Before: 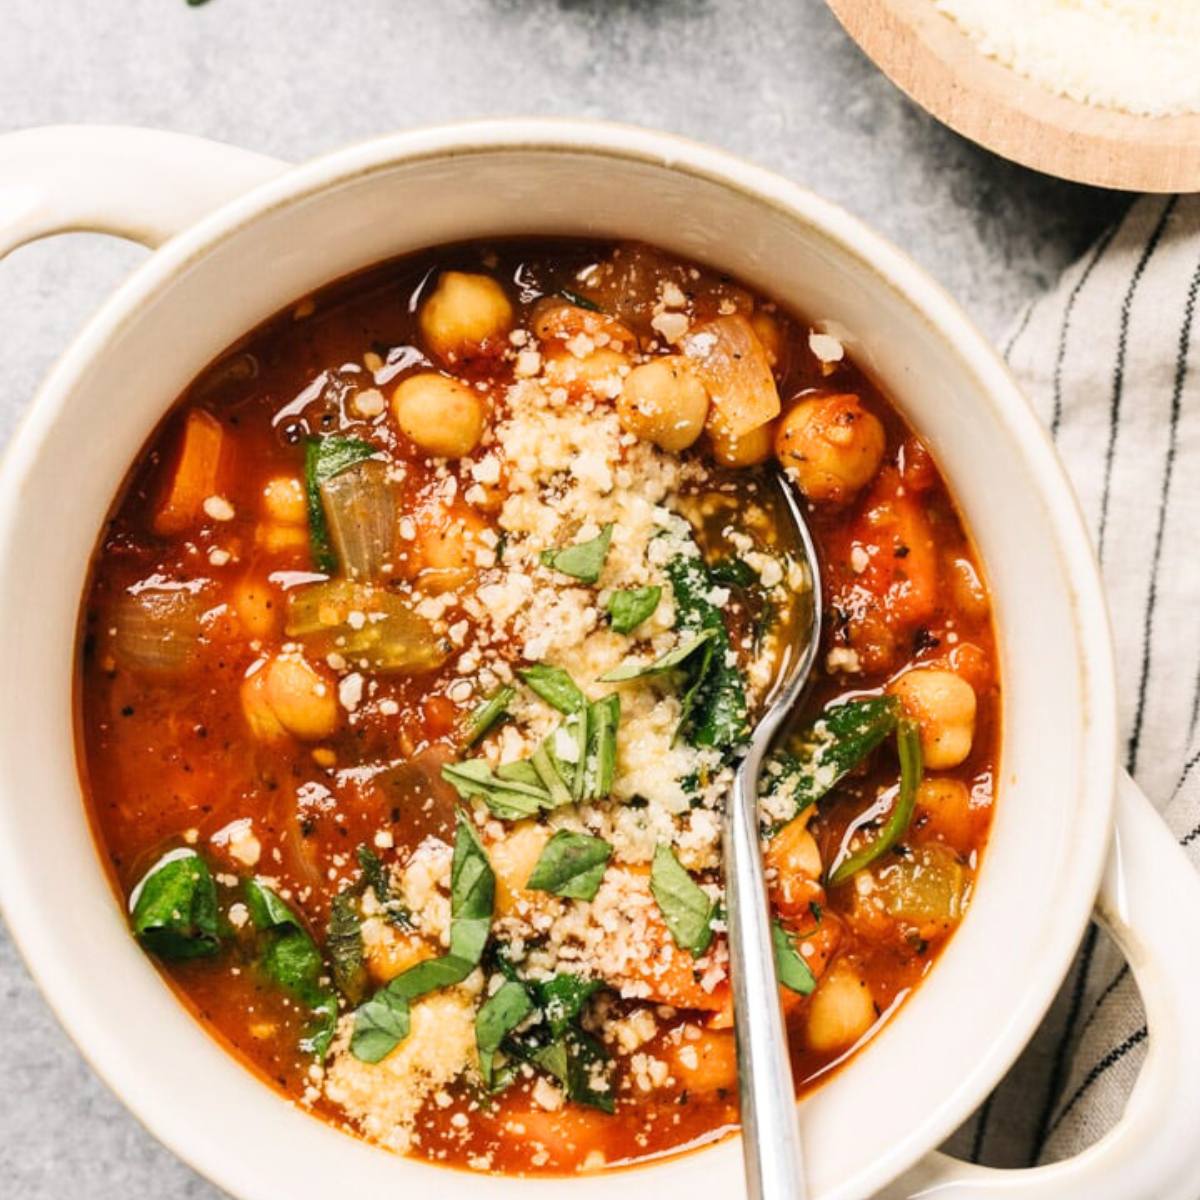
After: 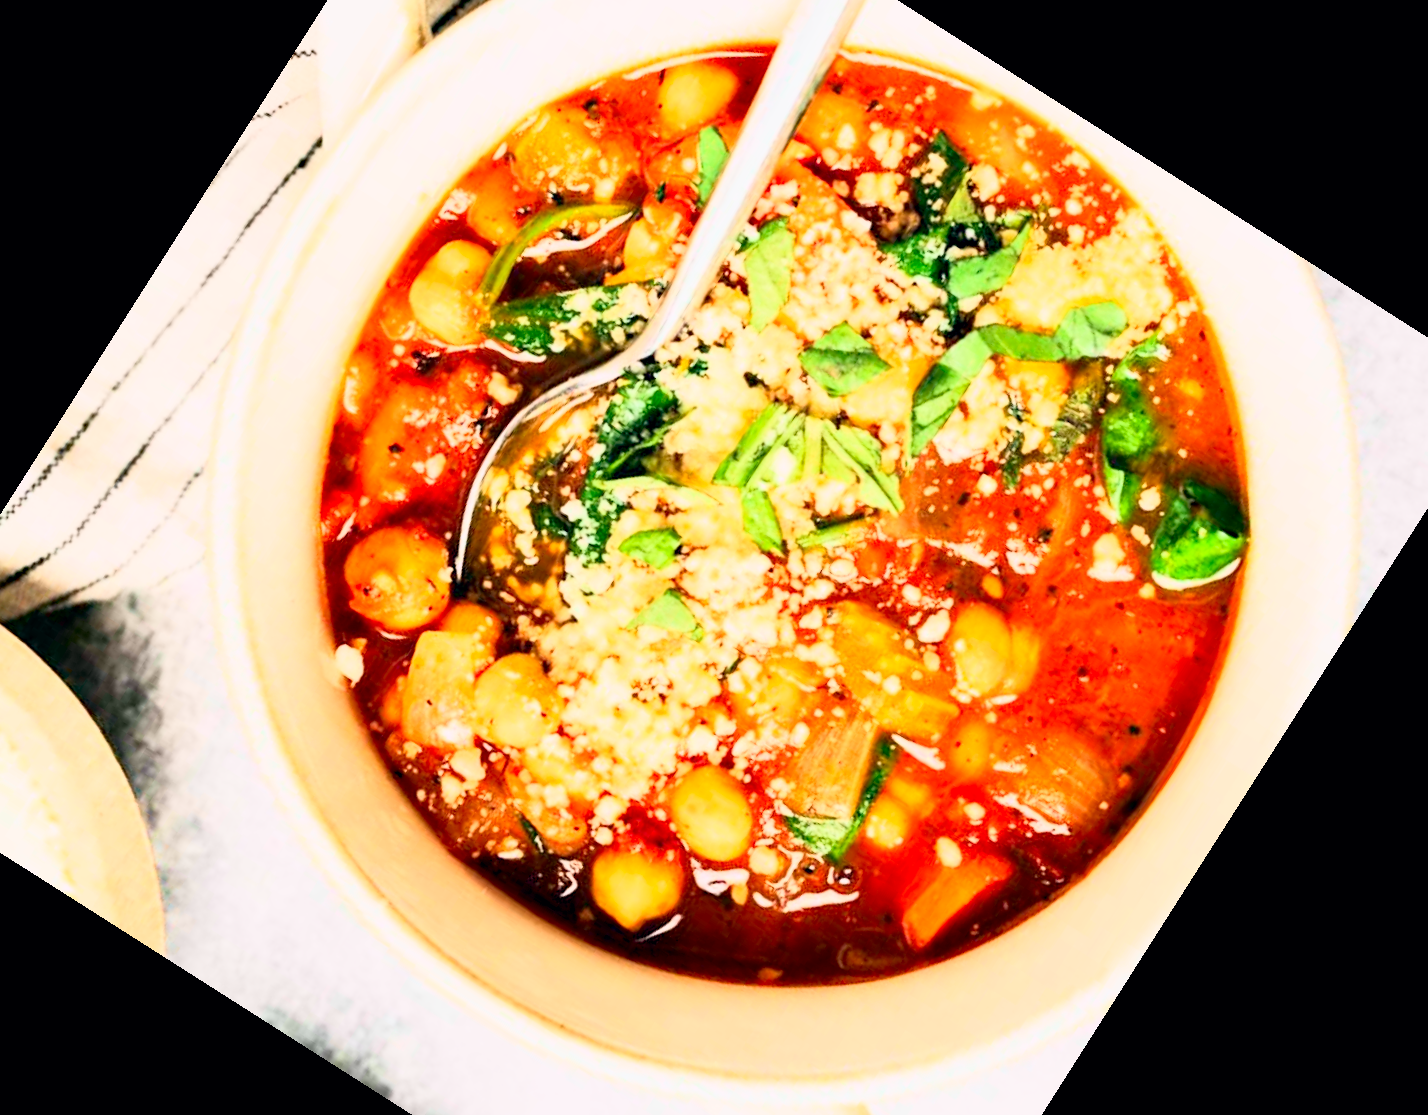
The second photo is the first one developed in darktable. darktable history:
tone curve: curves: ch0 [(0, 0) (0.051, 0.03) (0.096, 0.071) (0.243, 0.246) (0.461, 0.515) (0.605, 0.692) (0.761, 0.85) (0.881, 0.933) (1, 0.984)]; ch1 [(0, 0) (0.1, 0.038) (0.318, 0.243) (0.431, 0.384) (0.488, 0.475) (0.499, 0.499) (0.534, 0.546) (0.567, 0.592) (0.601, 0.632) (0.734, 0.809) (1, 1)]; ch2 [(0, 0) (0.297, 0.257) (0.414, 0.379) (0.453, 0.45) (0.479, 0.483) (0.504, 0.499) (0.52, 0.519) (0.541, 0.554) (0.614, 0.652) (0.817, 0.874) (1, 1)], color space Lab, independent channels, preserve colors none
base curve: curves: ch0 [(0, 0) (0.088, 0.125) (0.176, 0.251) (0.354, 0.501) (0.613, 0.749) (1, 0.877)], fusion 1
crop and rotate: angle 147.54°, left 9.192%, top 15.56%, right 4.576%, bottom 17.129%
